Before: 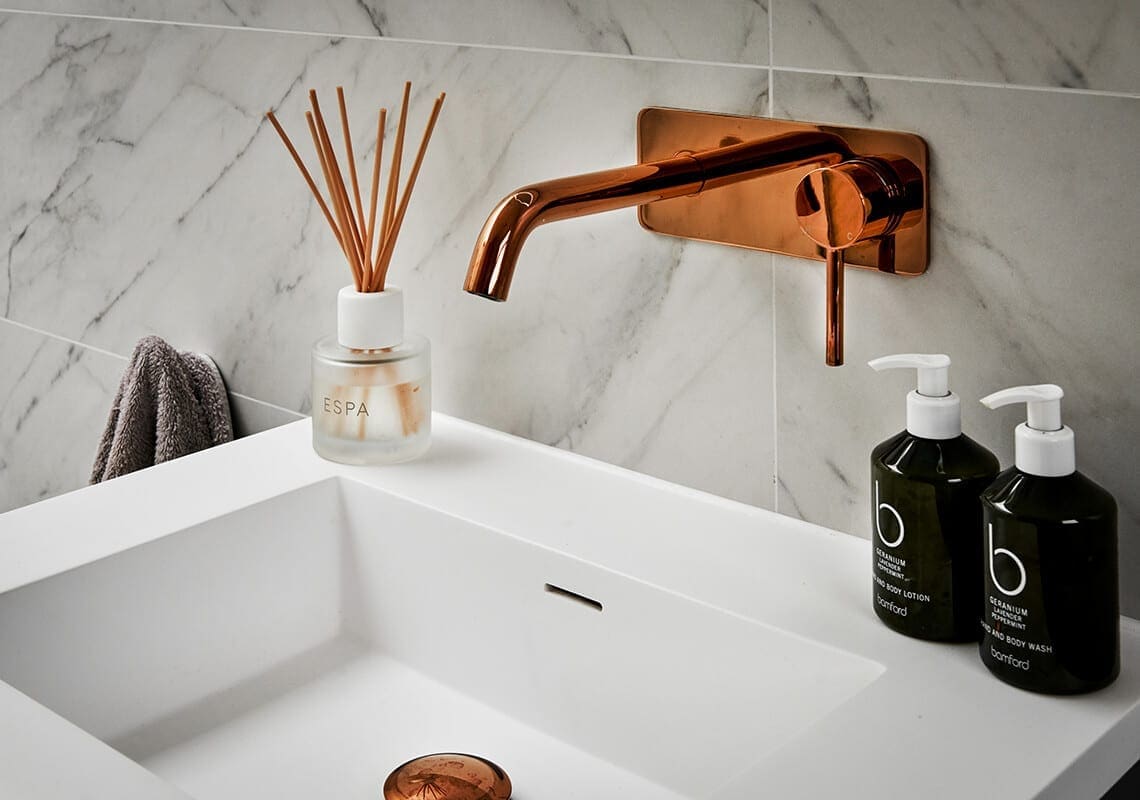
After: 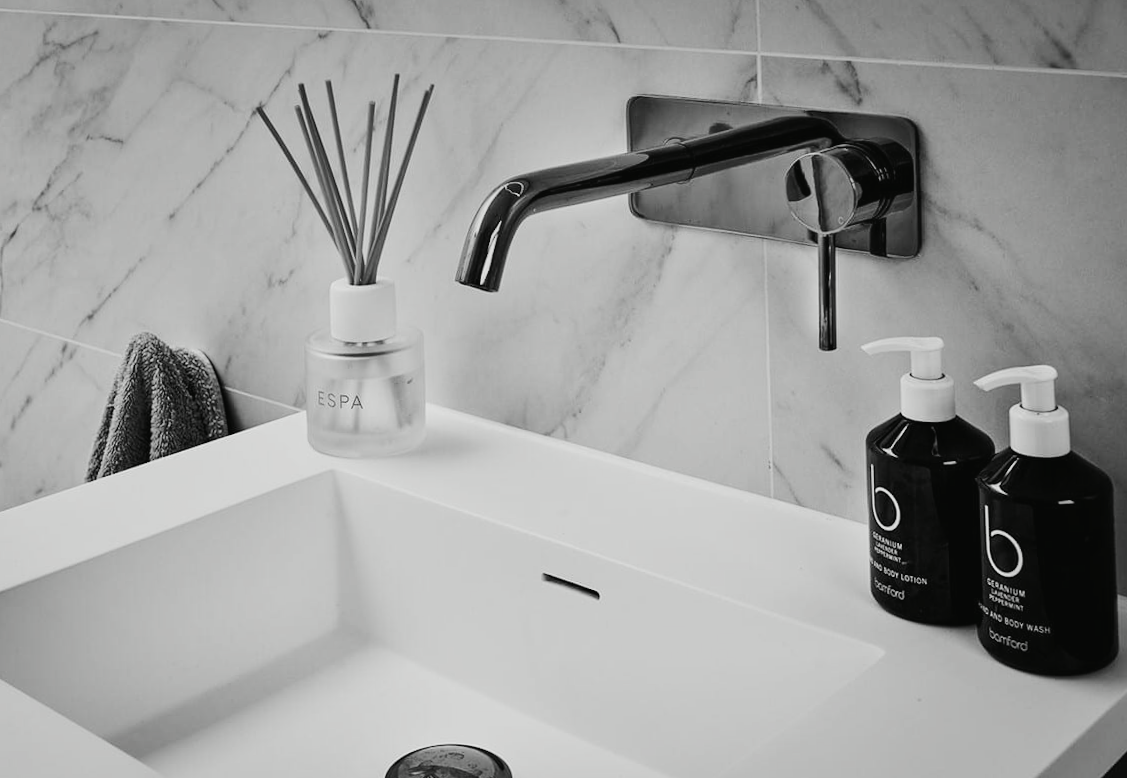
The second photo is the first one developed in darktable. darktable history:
tone curve: curves: ch0 [(0, 0.018) (0.036, 0.038) (0.15, 0.131) (0.27, 0.247) (0.528, 0.554) (0.761, 0.761) (1, 0.919)]; ch1 [(0, 0) (0.179, 0.173) (0.322, 0.32) (0.429, 0.431) (0.502, 0.5) (0.519, 0.522) (0.562, 0.588) (0.625, 0.67) (0.711, 0.745) (1, 1)]; ch2 [(0, 0) (0.29, 0.295) (0.404, 0.436) (0.497, 0.499) (0.521, 0.523) (0.561, 0.605) (0.657, 0.655) (0.712, 0.764) (1, 1)], color space Lab, independent channels, preserve colors none
color calibration: output gray [0.267, 0.423, 0.261, 0], illuminant same as pipeline (D50), adaptation none (bypass)
rotate and perspective: rotation -1°, crop left 0.011, crop right 0.989, crop top 0.025, crop bottom 0.975
